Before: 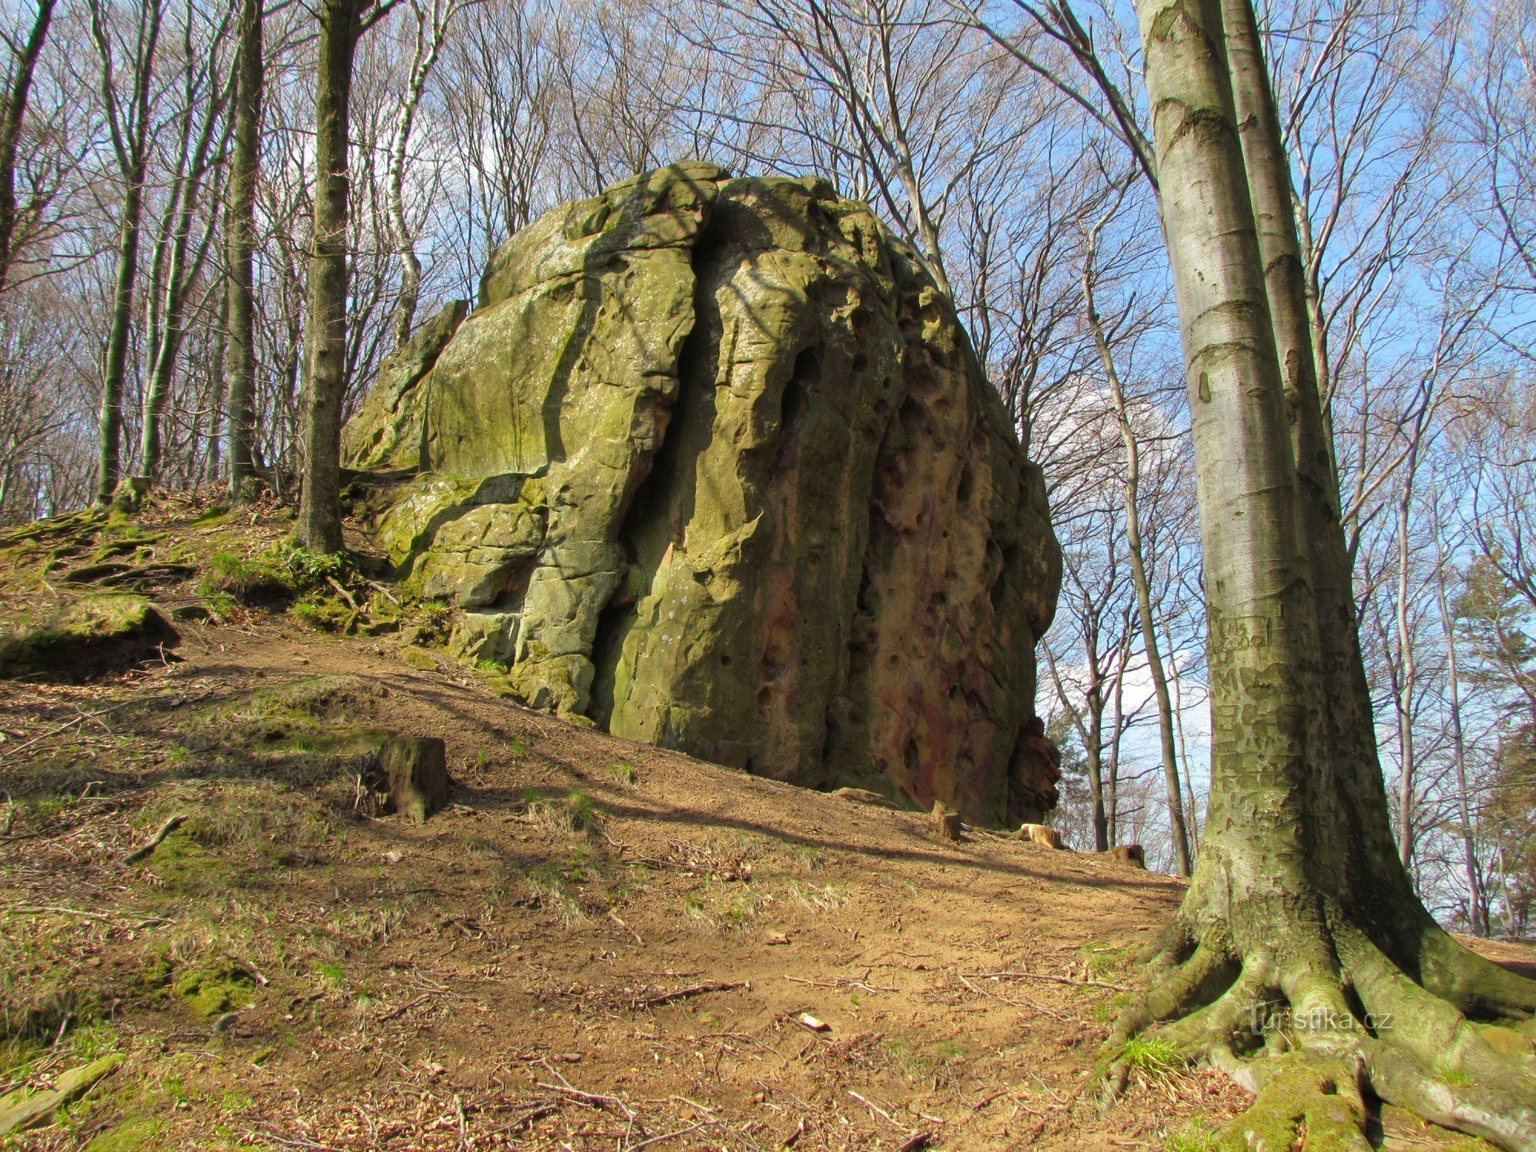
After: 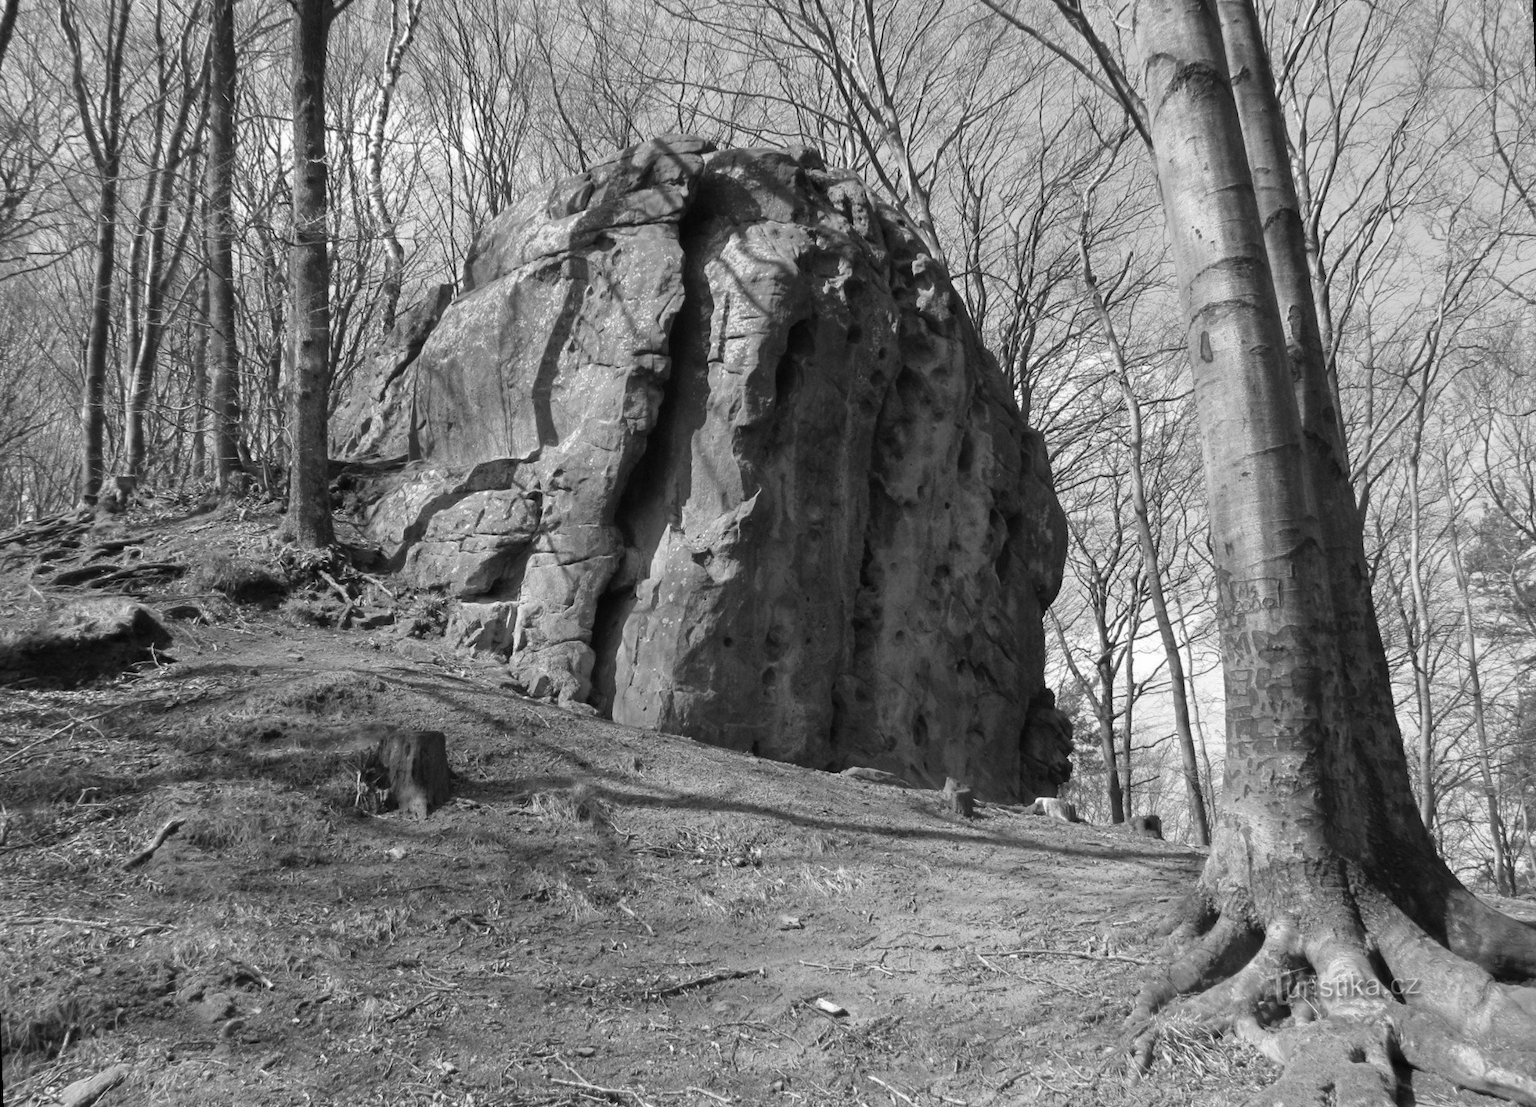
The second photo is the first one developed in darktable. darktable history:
rotate and perspective: rotation -2°, crop left 0.022, crop right 0.978, crop top 0.049, crop bottom 0.951
color zones: curves: ch1 [(0, 0.679) (0.143, 0.647) (0.286, 0.261) (0.378, -0.011) (0.571, 0.396) (0.714, 0.399) (0.857, 0.406) (1, 0.679)]
monochrome: on, module defaults
